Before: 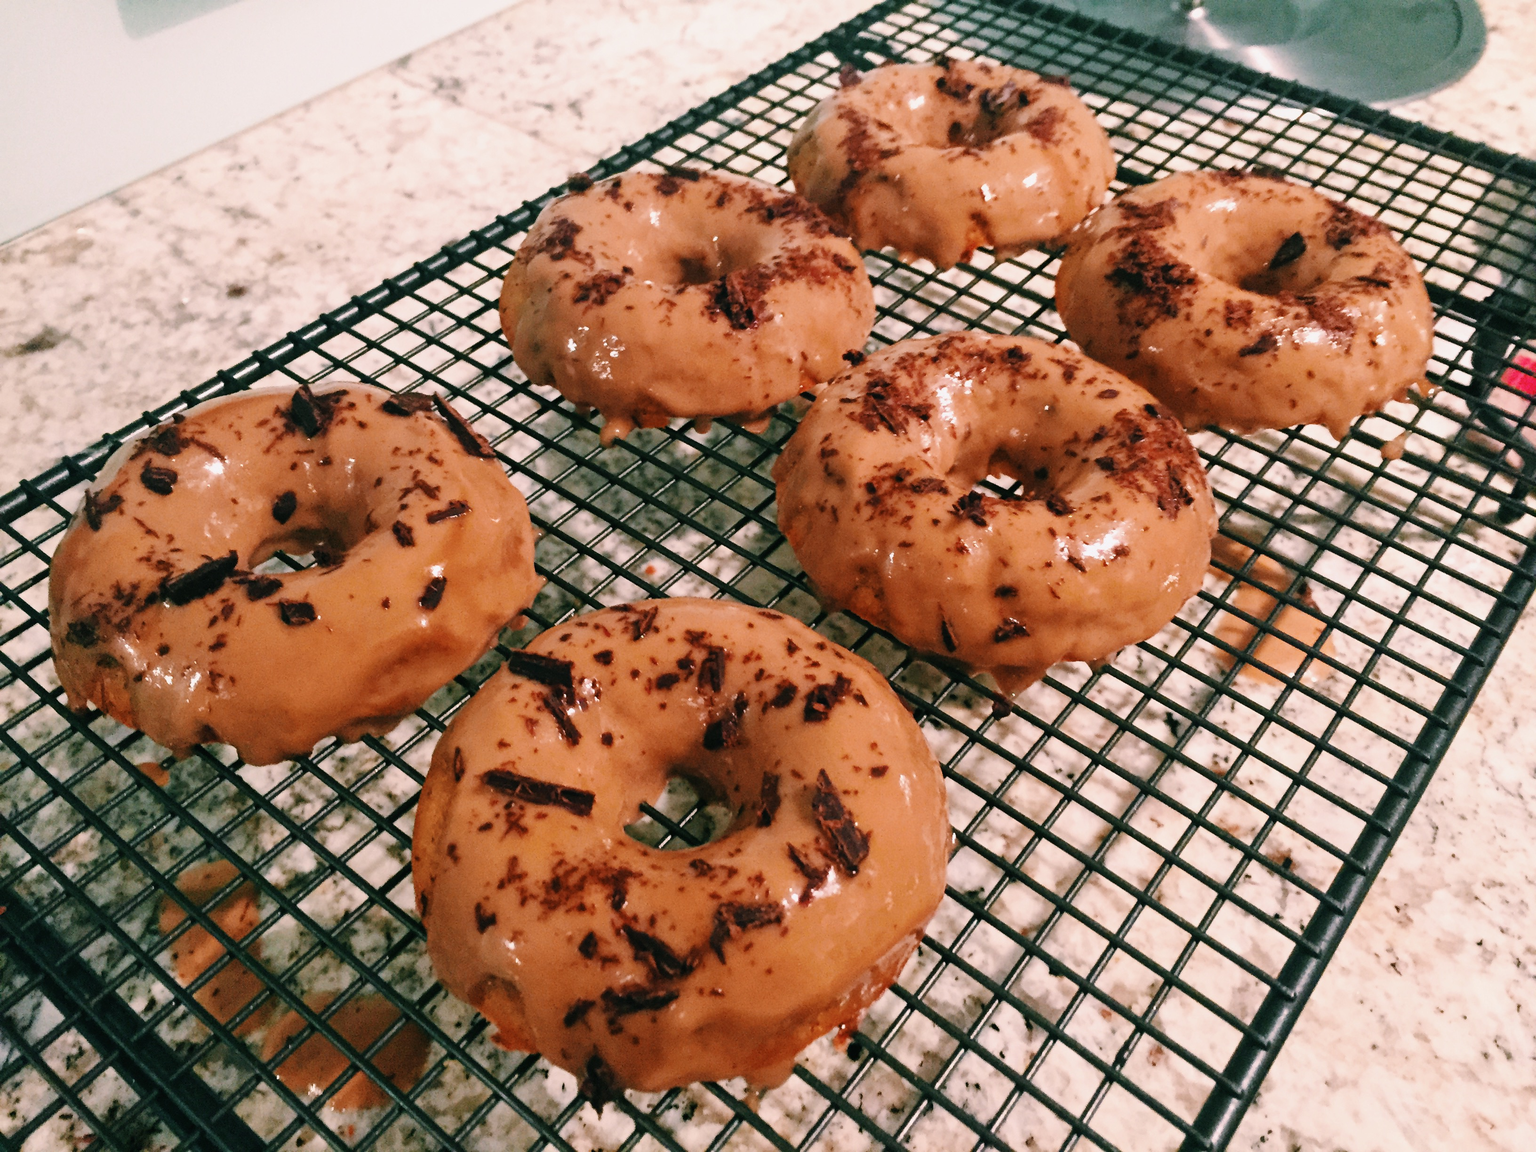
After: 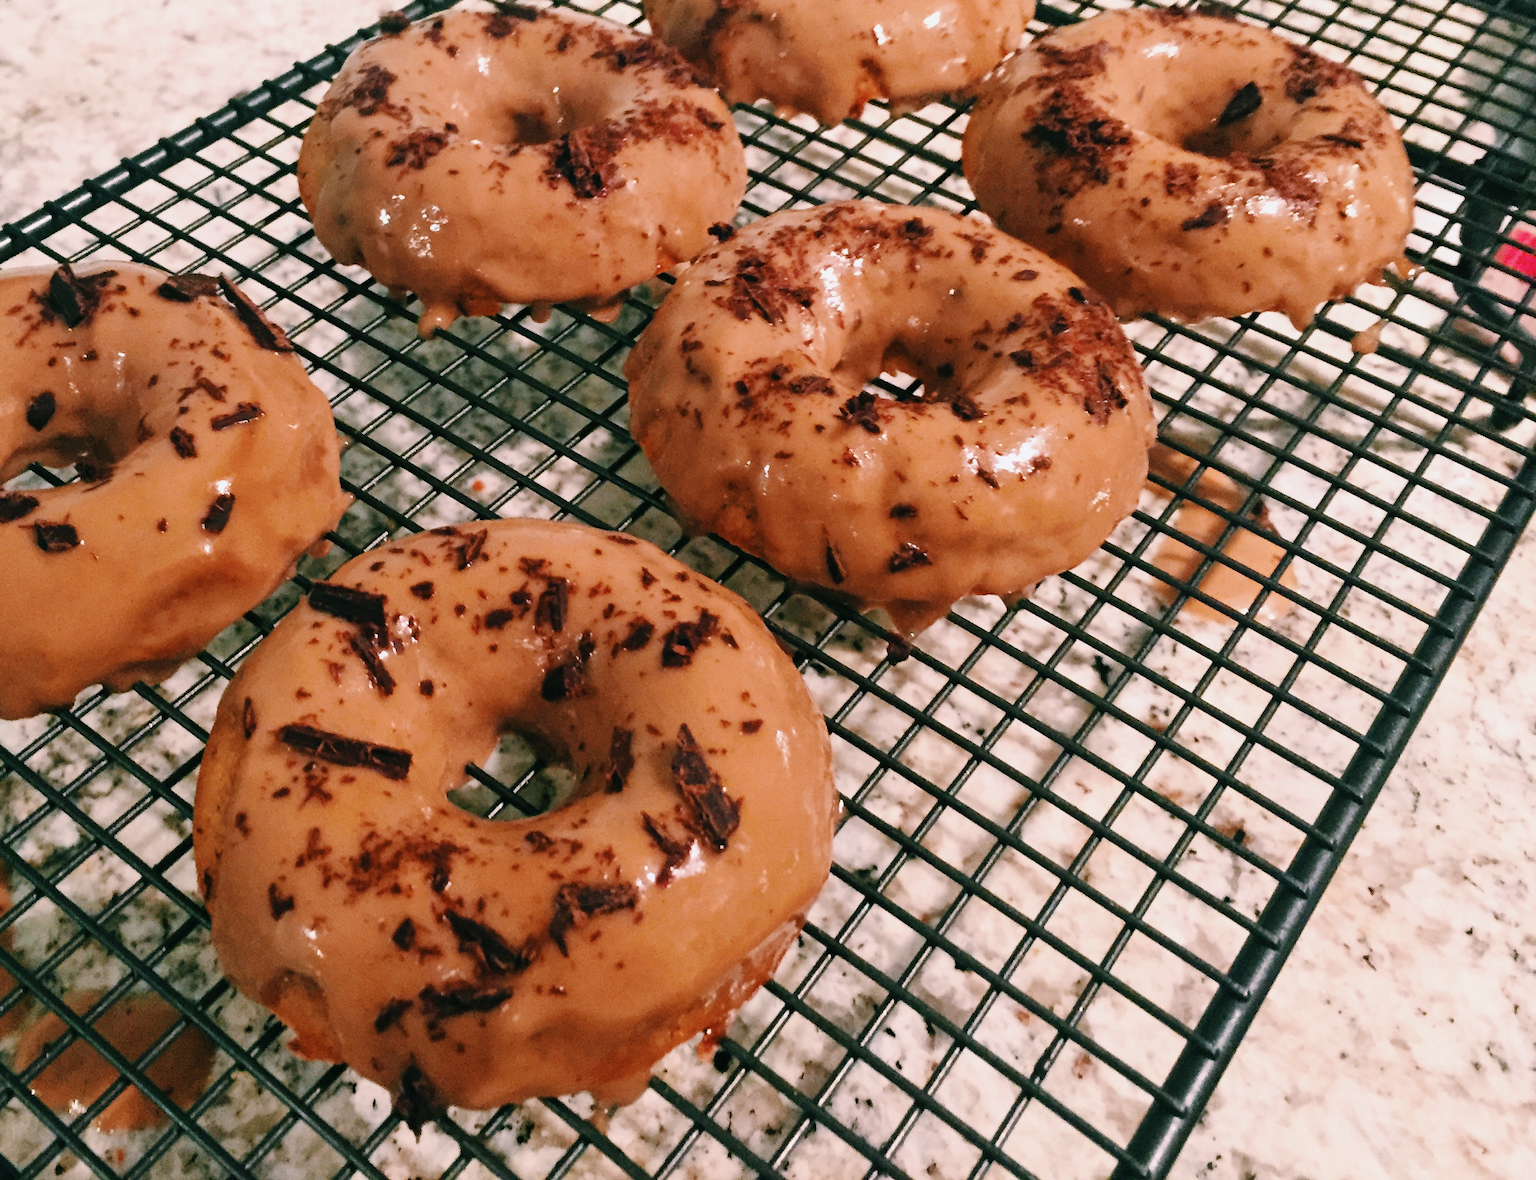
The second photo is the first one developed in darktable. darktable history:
white balance: red 0.986, blue 1.01
crop: left 16.315%, top 14.246%
